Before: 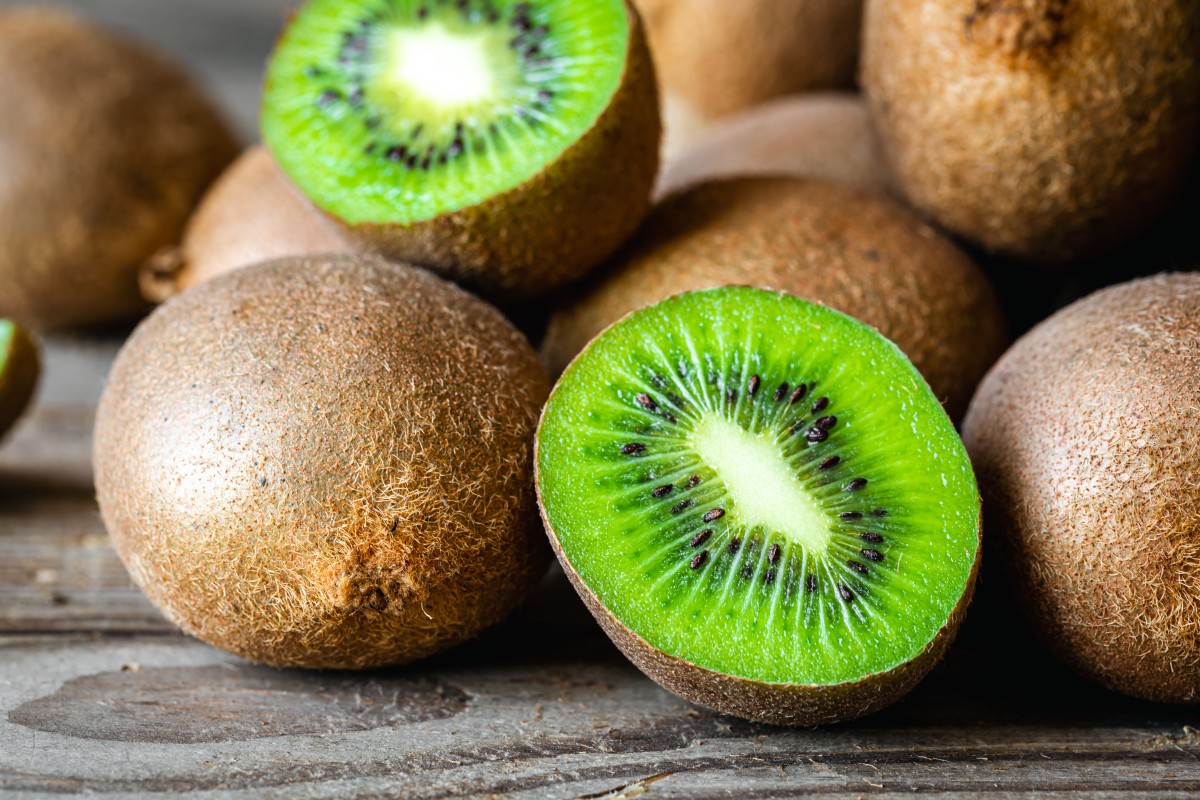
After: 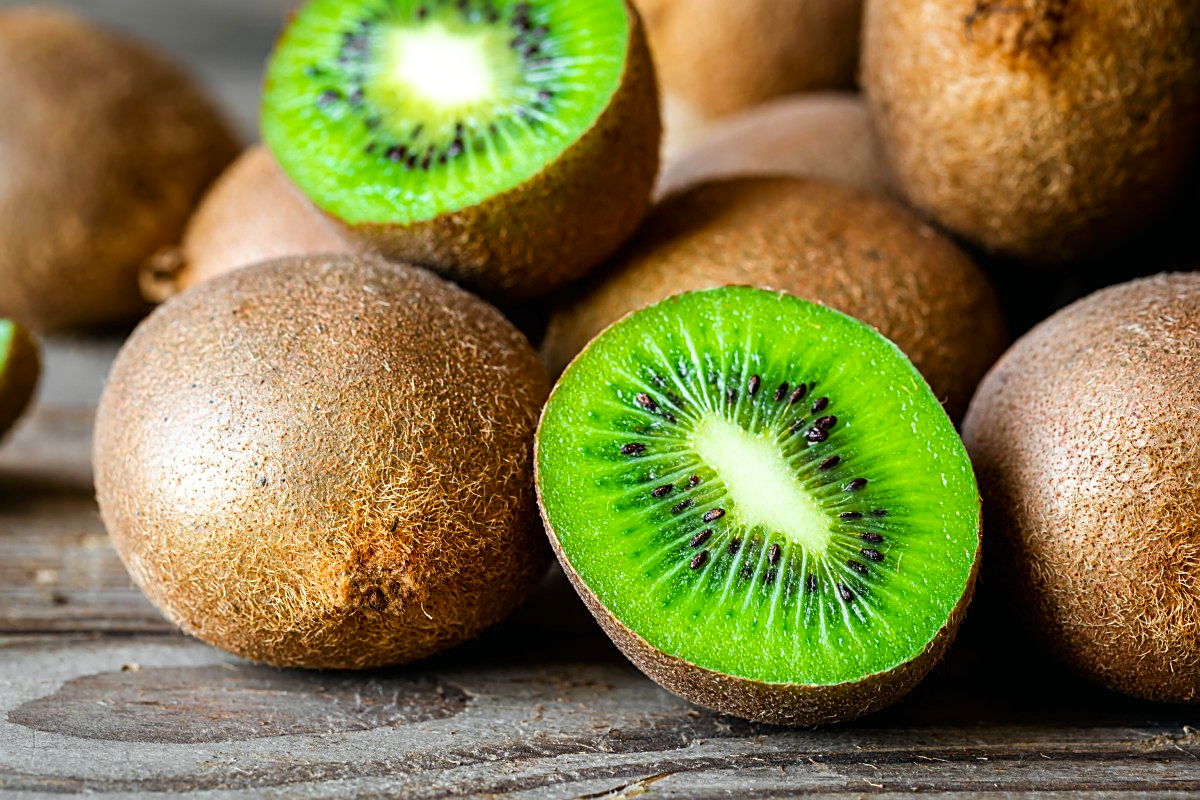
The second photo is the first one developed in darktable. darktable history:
sharpen: on, module defaults
contrast brightness saturation: contrast 0.04, saturation 0.16
exposure: black level correction 0.001, exposure 0.014 EV, compensate highlight preservation false
